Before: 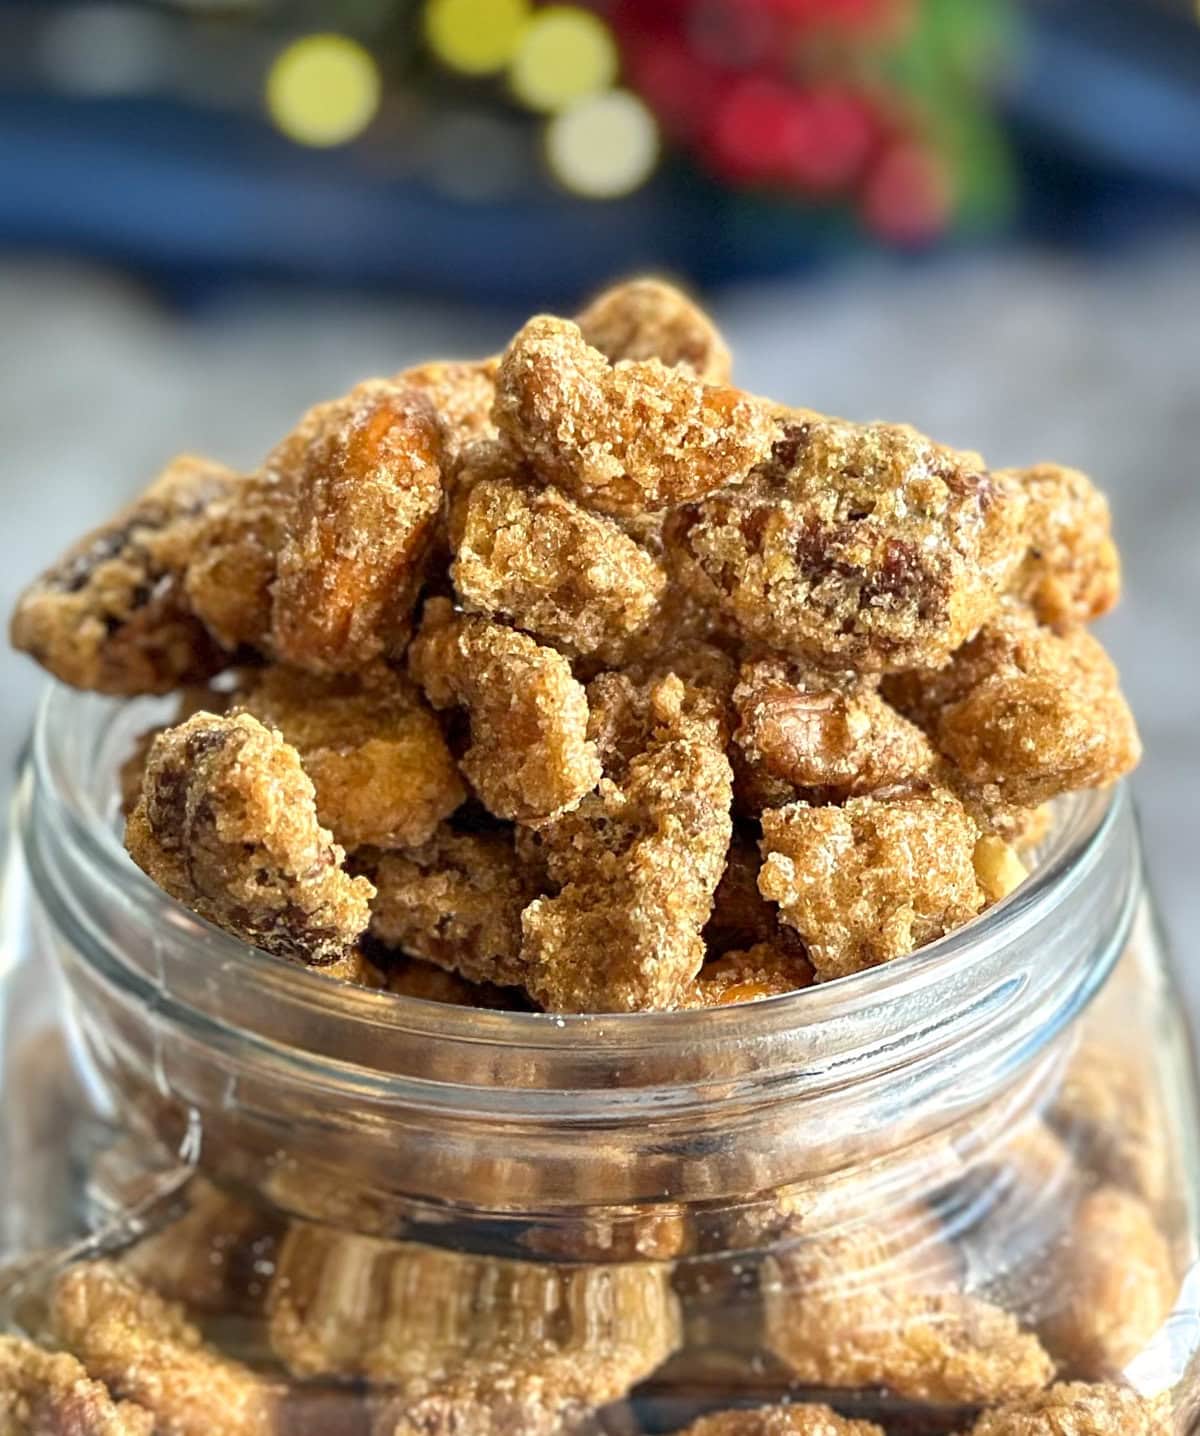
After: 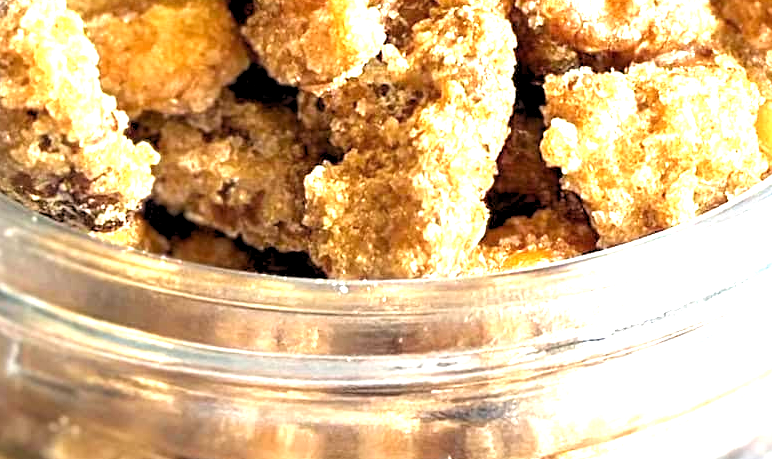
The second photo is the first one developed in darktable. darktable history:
exposure: black level correction 0, exposure 1.35 EV, compensate exposure bias true, compensate highlight preservation false
crop: left 18.091%, top 51.13%, right 17.525%, bottom 16.85%
rgb levels: levels [[0.01, 0.419, 0.839], [0, 0.5, 1], [0, 0.5, 1]]
